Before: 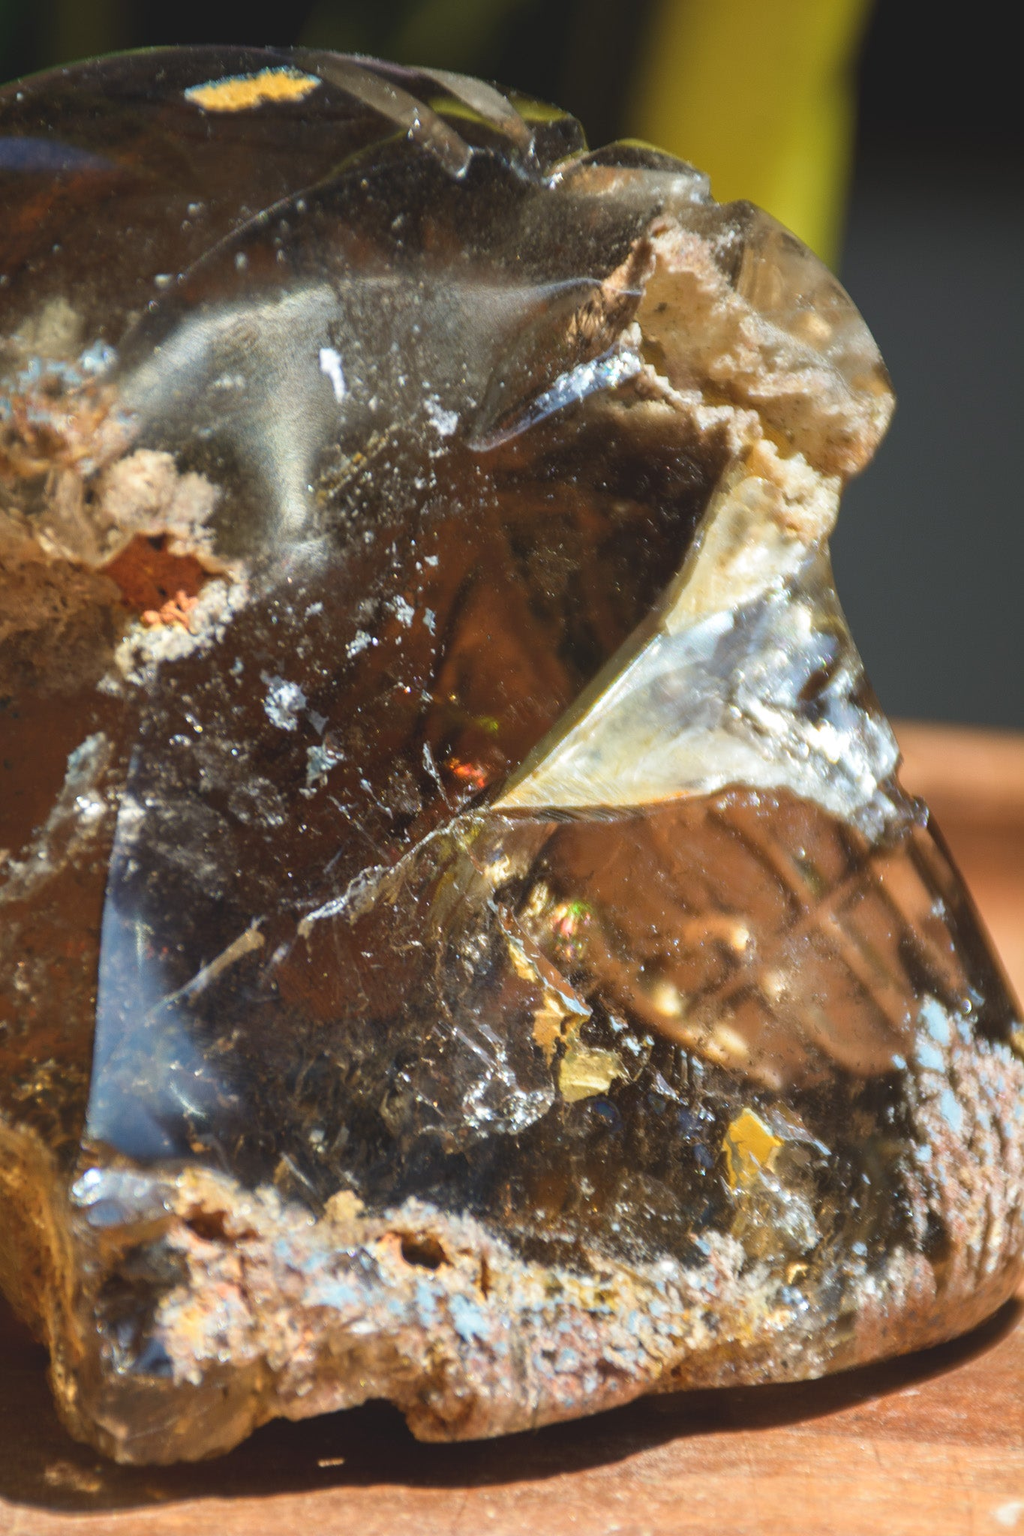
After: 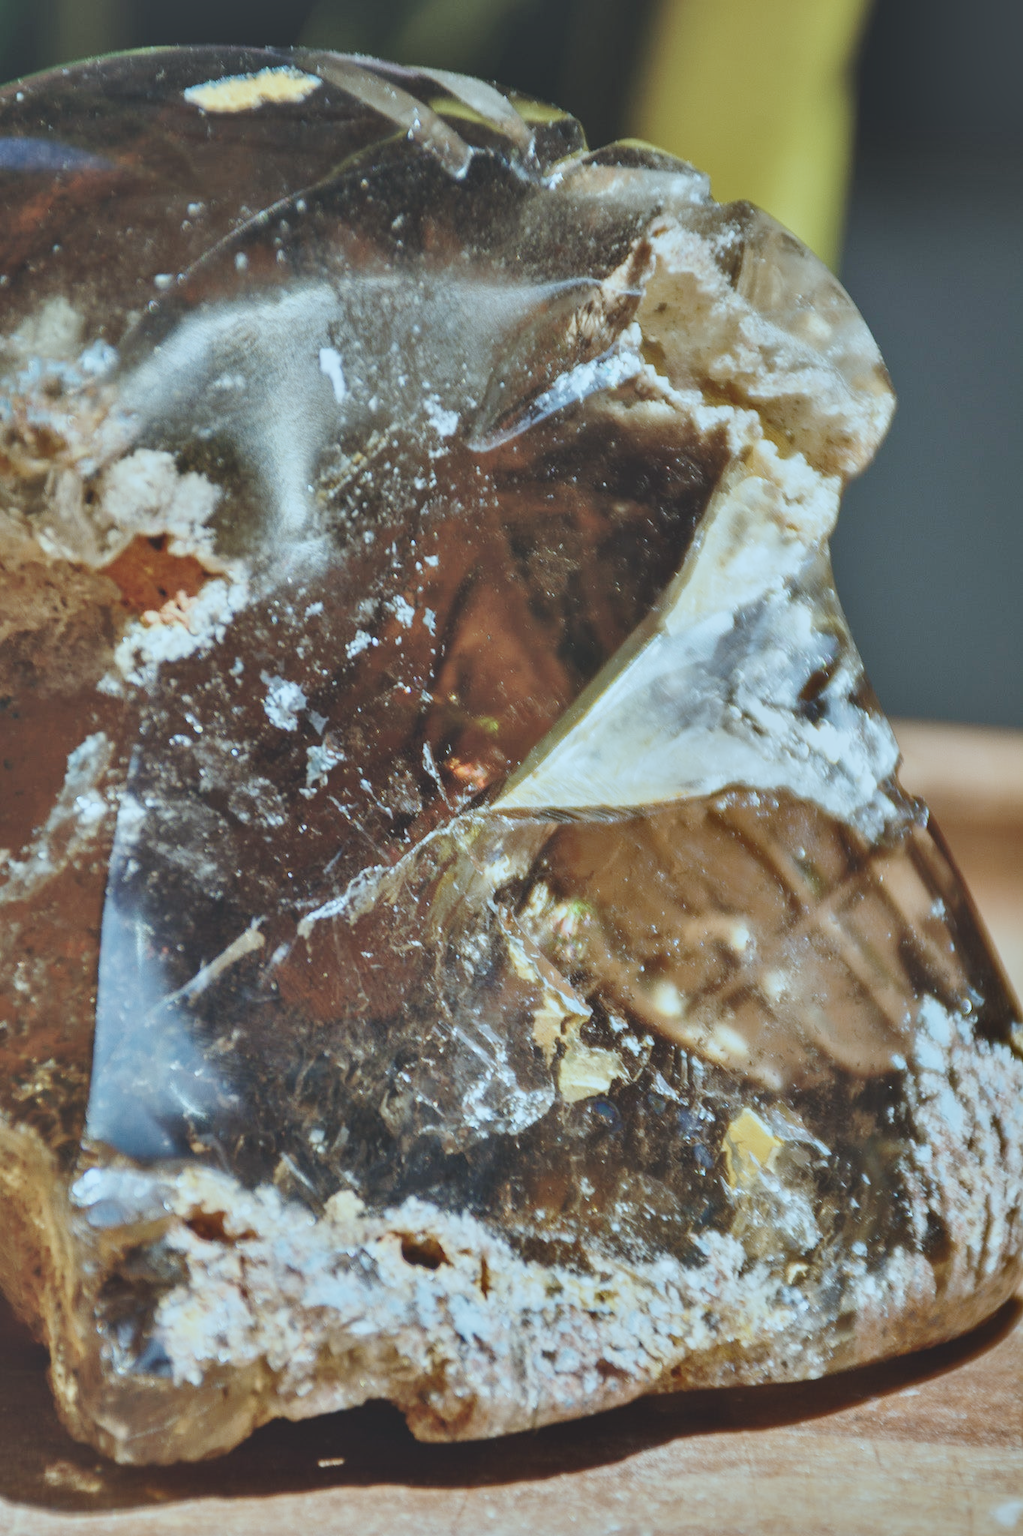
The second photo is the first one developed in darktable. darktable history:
shadows and highlights: shadows 80.73, white point adjustment -9.07, highlights -61.46, soften with gaussian
color correction: highlights a* -12.64, highlights b* -18.1, saturation 0.7
base curve: curves: ch0 [(0, 0.007) (0.028, 0.063) (0.121, 0.311) (0.46, 0.743) (0.859, 0.957) (1, 1)], preserve colors none
